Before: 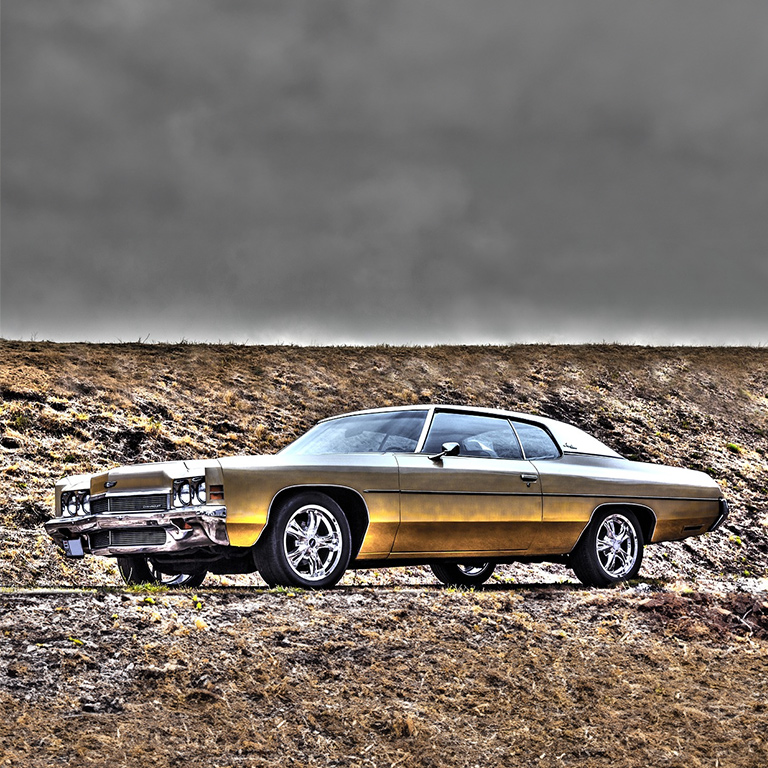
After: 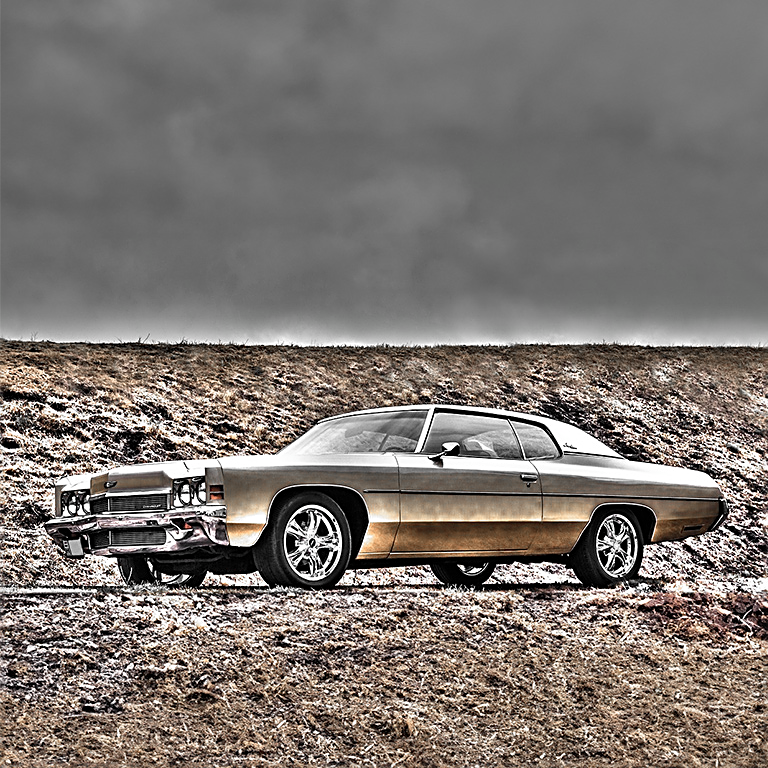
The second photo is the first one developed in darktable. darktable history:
color zones: curves: ch0 [(0, 0.65) (0.096, 0.644) (0.221, 0.539) (0.429, 0.5) (0.571, 0.5) (0.714, 0.5) (0.857, 0.5) (1, 0.65)]; ch1 [(0, 0.5) (0.143, 0.5) (0.257, -0.002) (0.429, 0.04) (0.571, -0.001) (0.714, -0.015) (0.857, 0.024) (1, 0.5)]
sharpen: on, module defaults
